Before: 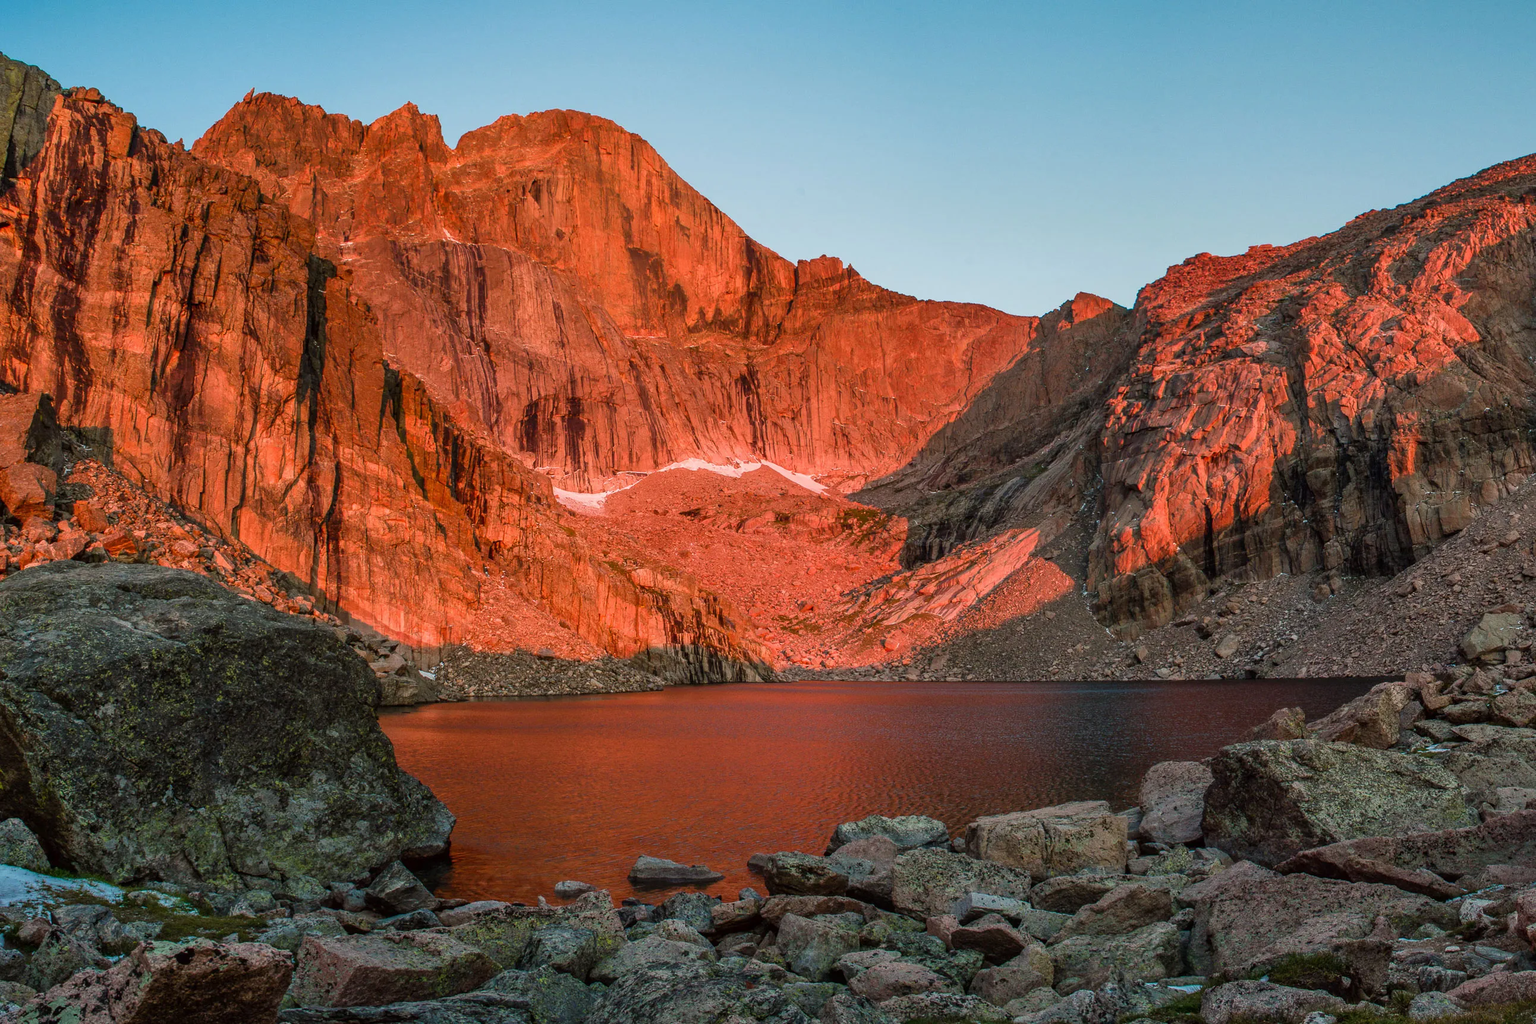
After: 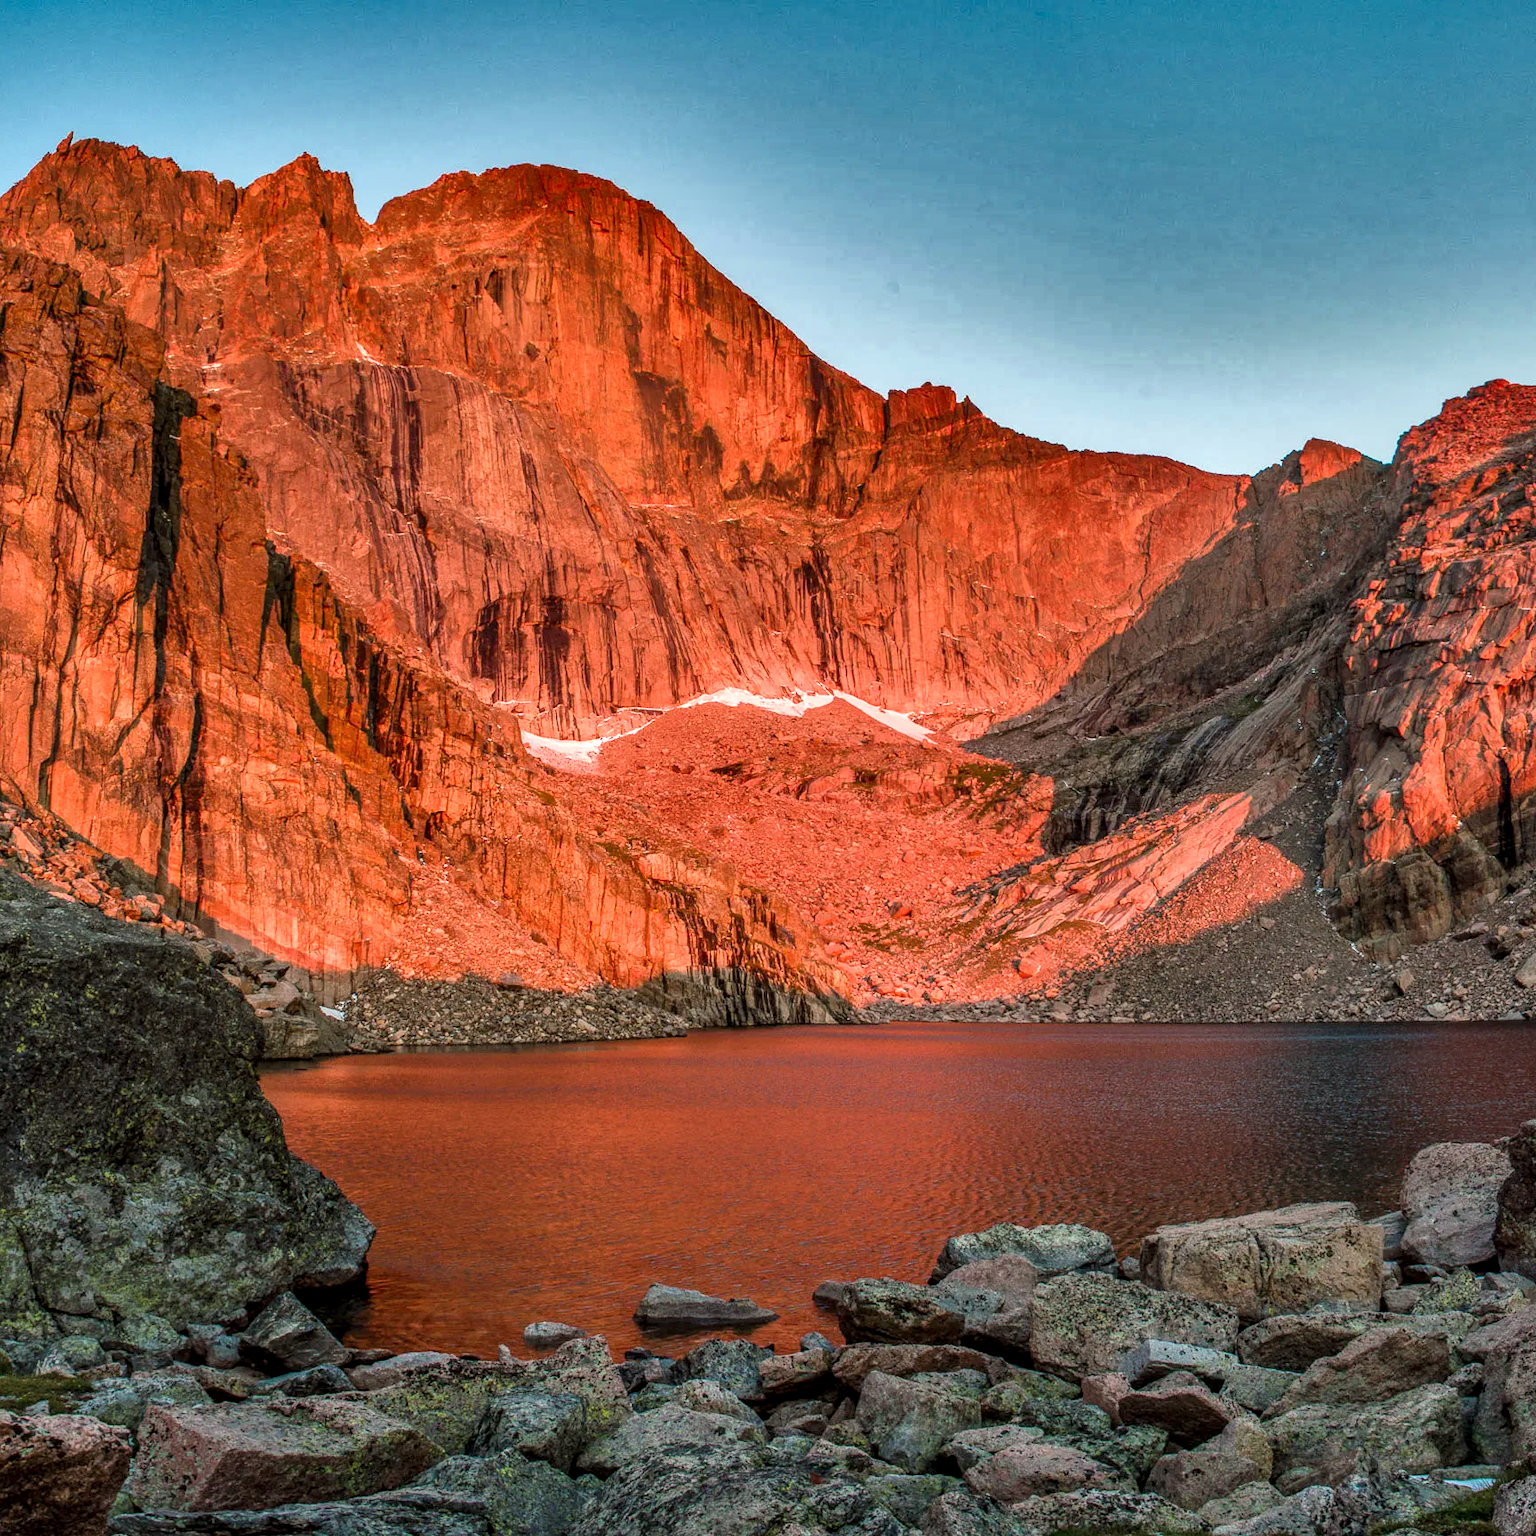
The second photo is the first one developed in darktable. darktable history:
local contrast: on, module defaults
exposure: exposure 0.375 EV, compensate highlight preservation false
shadows and highlights: shadows 20.91, highlights -82.73, soften with gaussian
crop and rotate: left 13.409%, right 19.924%
